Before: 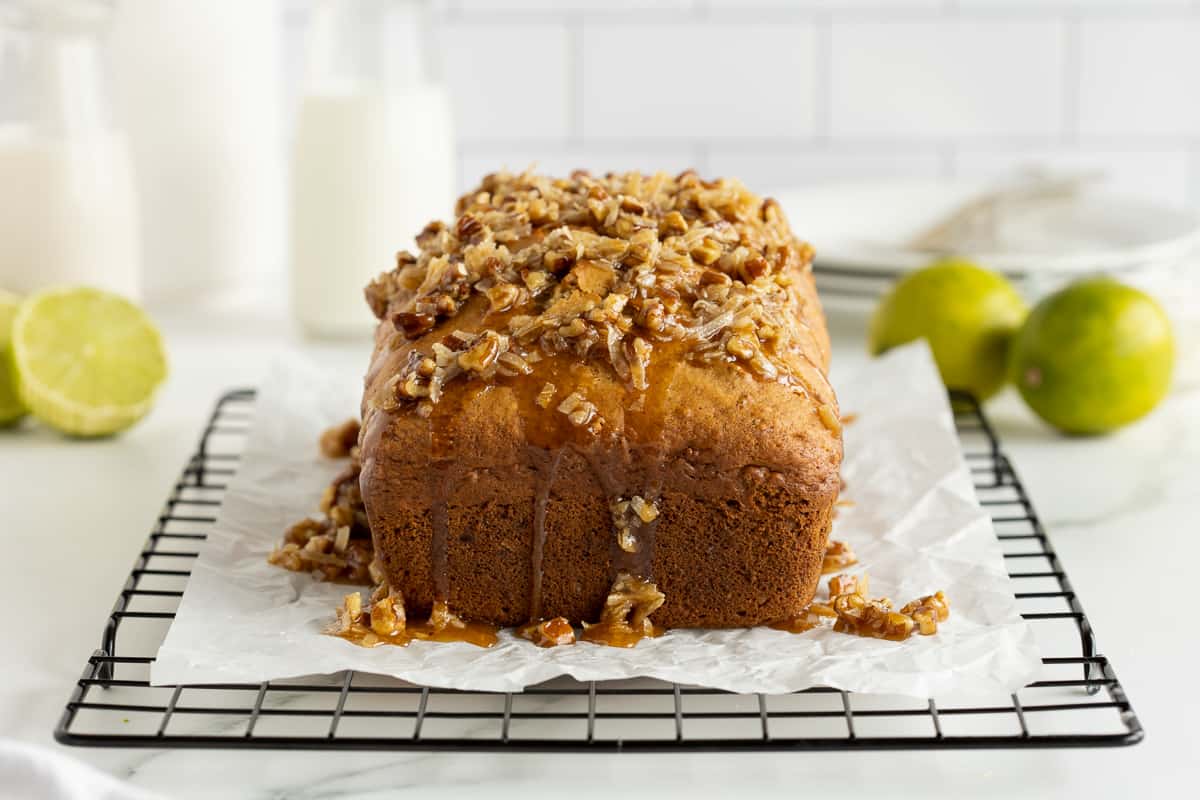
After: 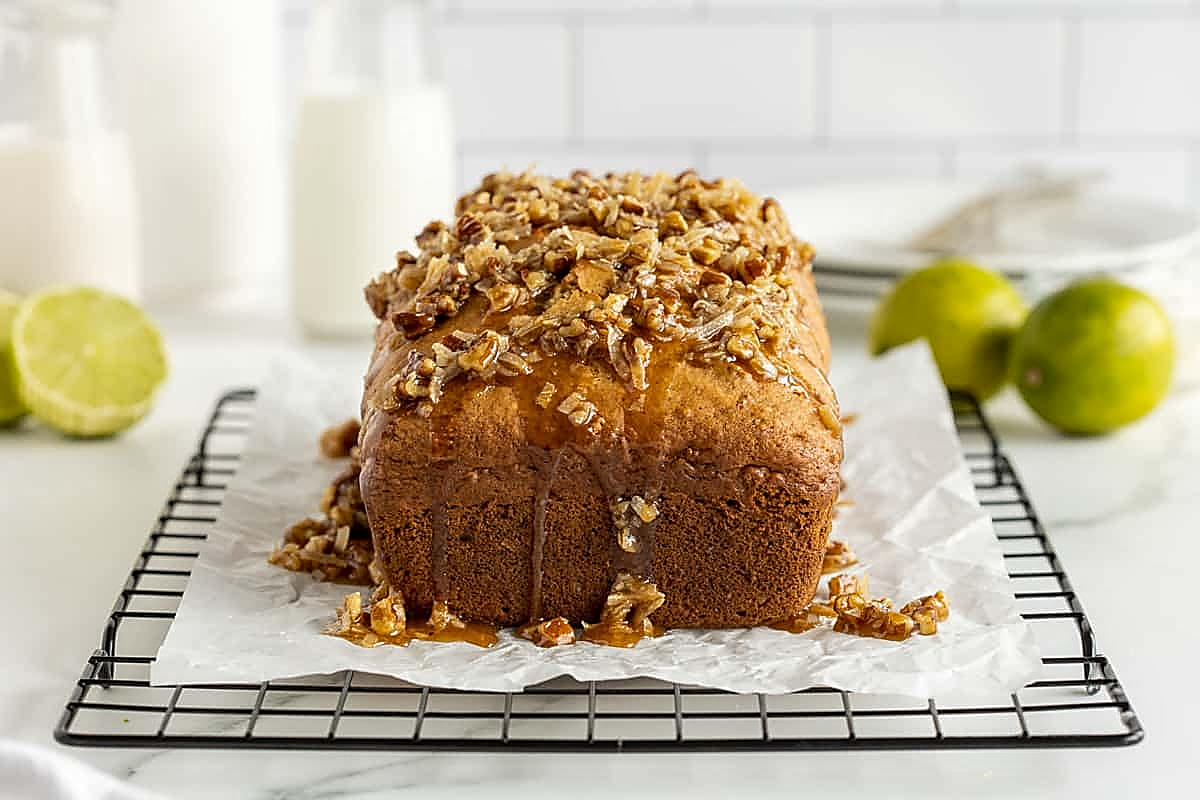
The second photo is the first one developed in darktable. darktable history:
local contrast: on, module defaults
sharpen: radius 1.408, amount 1.237, threshold 0.616
